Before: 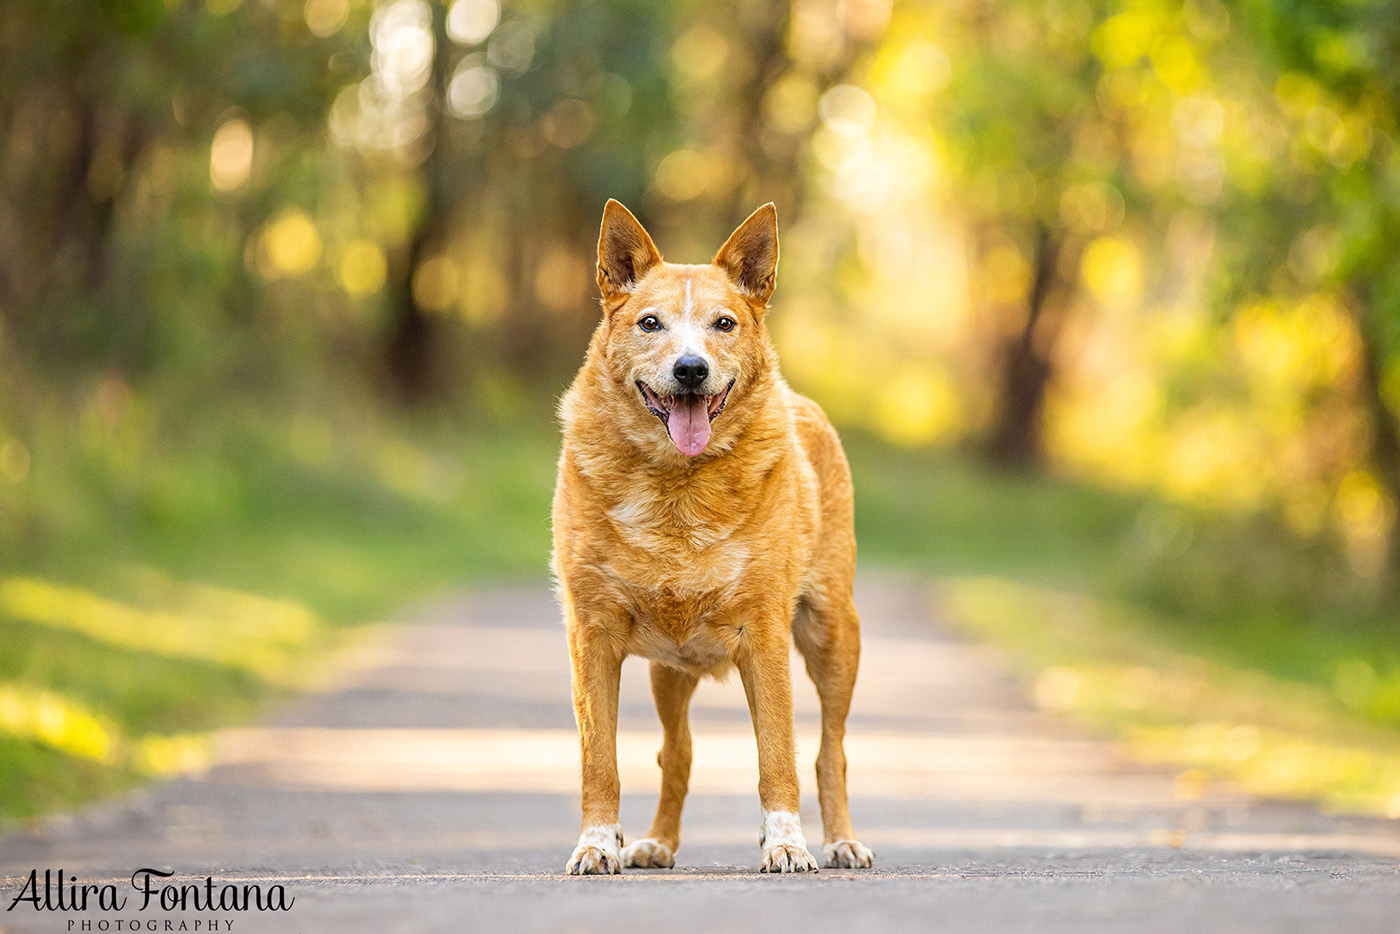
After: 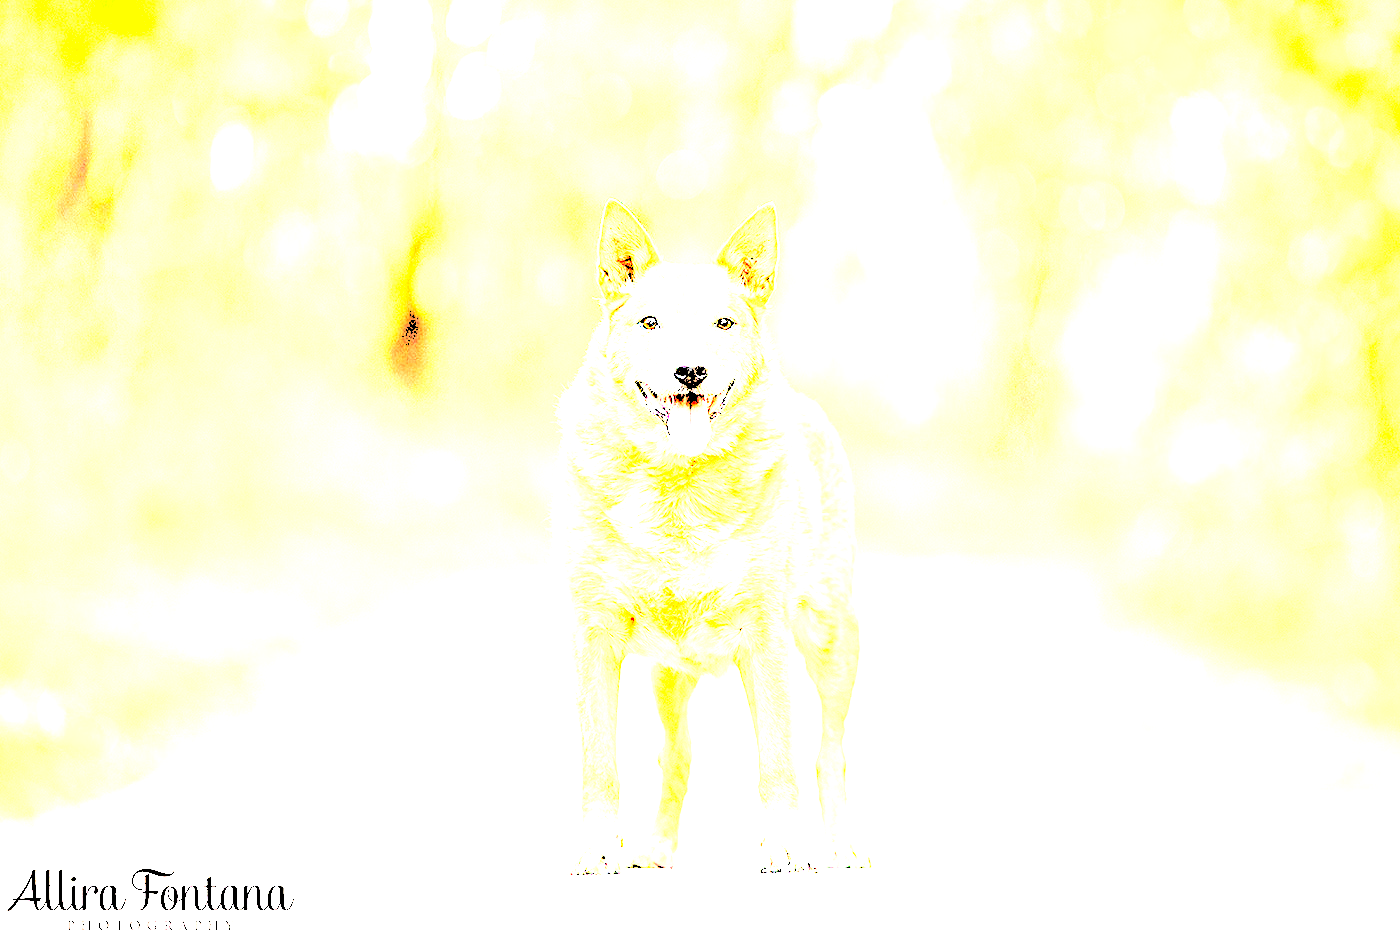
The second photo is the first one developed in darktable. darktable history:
levels: levels [0.246, 0.256, 0.506]
local contrast: mode bilateral grid, contrast 20, coarseness 51, detail 119%, midtone range 0.2
tone equalizer: -8 EV -0.389 EV, -7 EV -0.424 EV, -6 EV -0.295 EV, -5 EV -0.213 EV, -3 EV 0.249 EV, -2 EV 0.355 EV, -1 EV 0.392 EV, +0 EV 0.423 EV
exposure: black level correction 0, exposure 1.026 EV, compensate exposure bias true, compensate highlight preservation false
tone curve: curves: ch0 [(0, 0) (0.003, 0.004) (0.011, 0.015) (0.025, 0.033) (0.044, 0.059) (0.069, 0.092) (0.1, 0.132) (0.136, 0.18) (0.177, 0.235) (0.224, 0.297) (0.277, 0.366) (0.335, 0.44) (0.399, 0.52) (0.468, 0.594) (0.543, 0.661) (0.623, 0.727) (0.709, 0.79) (0.801, 0.86) (0.898, 0.928) (1, 1)], preserve colors none
base curve: curves: ch0 [(0, 0) (0.028, 0.03) (0.121, 0.232) (0.46, 0.748) (0.859, 0.968) (1, 1)], preserve colors none
